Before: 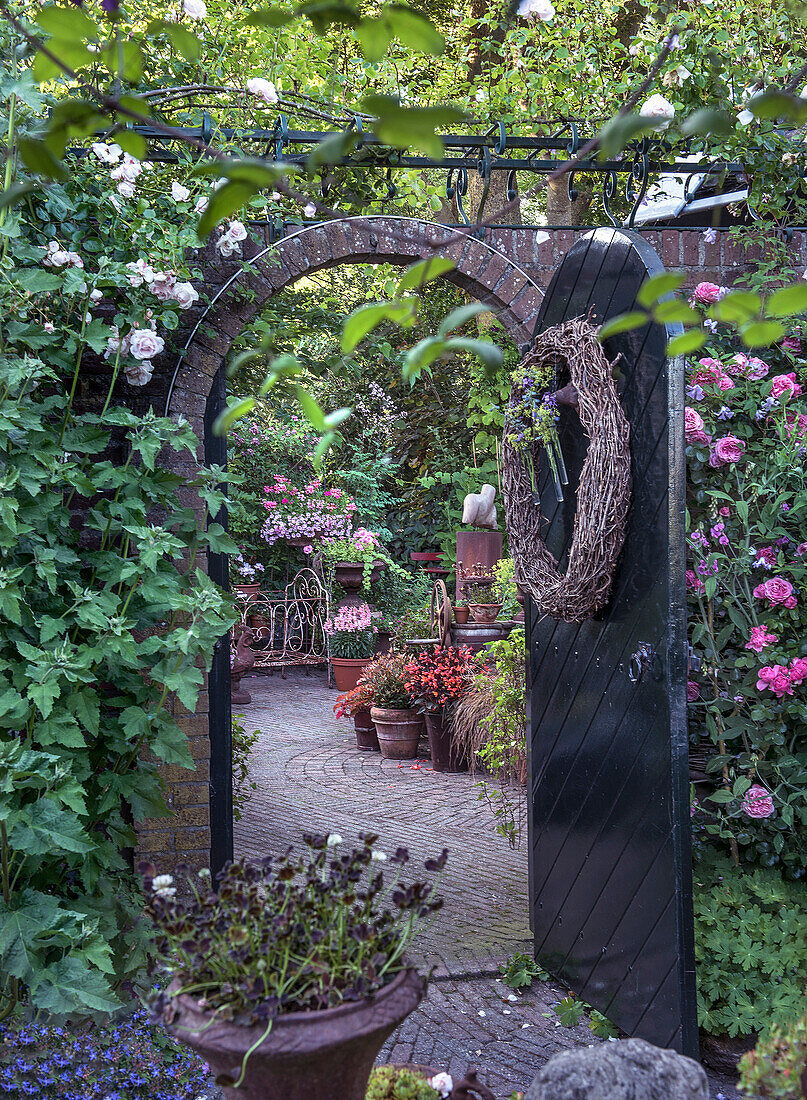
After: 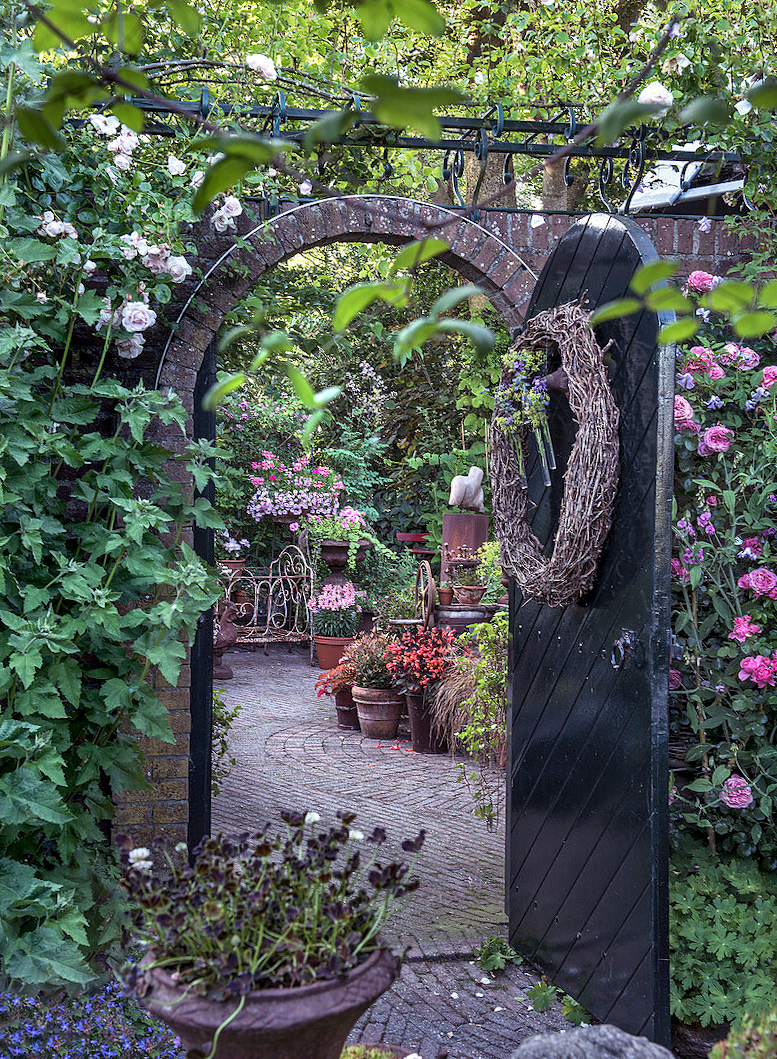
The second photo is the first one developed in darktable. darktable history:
local contrast: mode bilateral grid, contrast 29, coarseness 17, detail 116%, midtone range 0.2
crop and rotate: angle -1.63°
